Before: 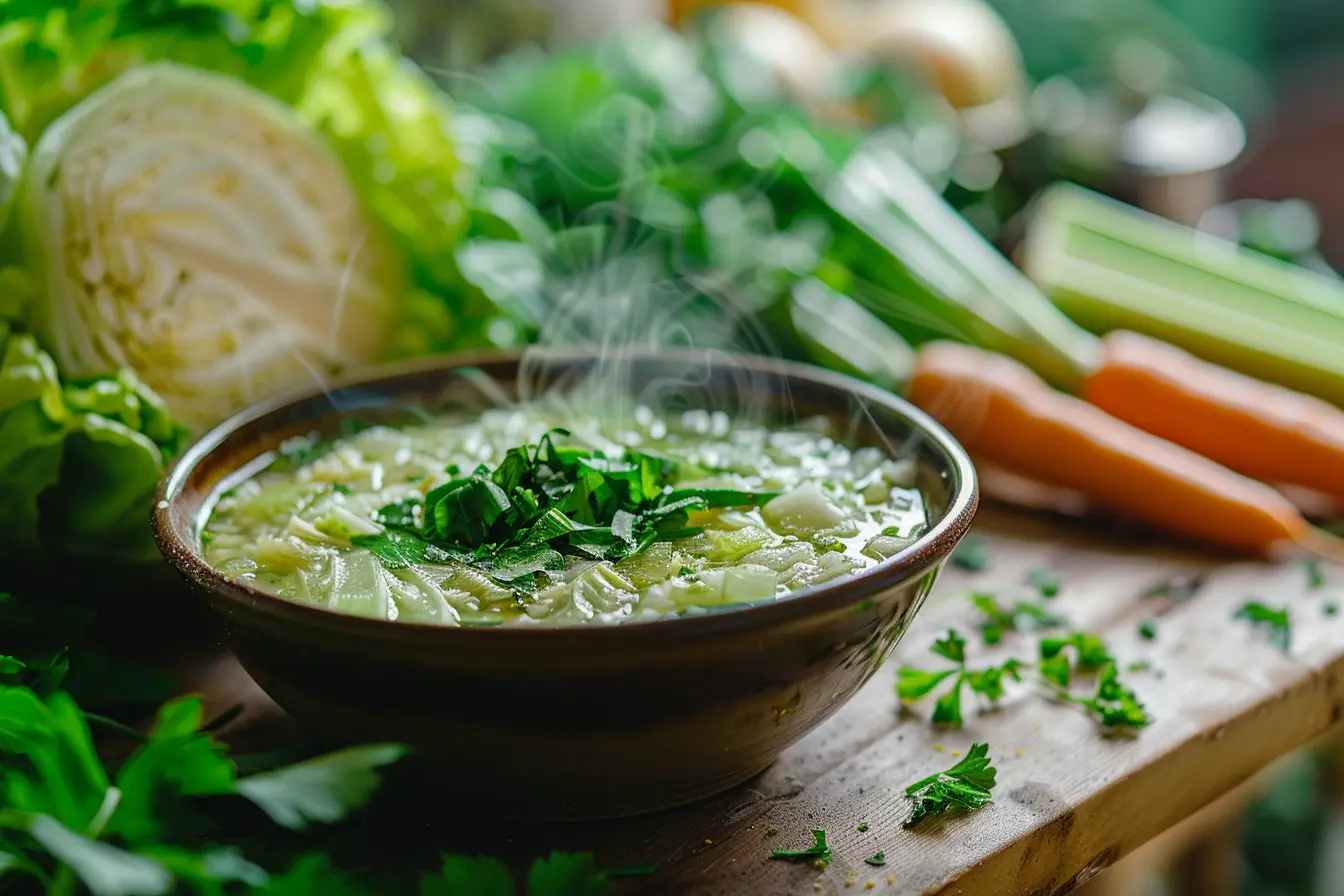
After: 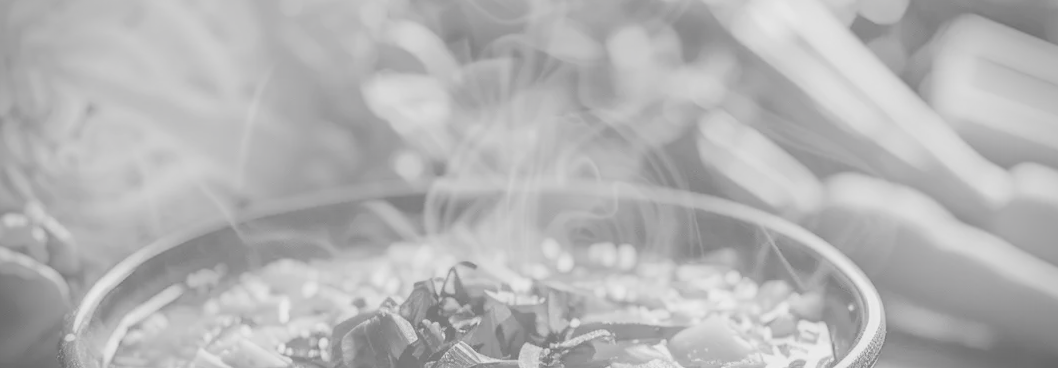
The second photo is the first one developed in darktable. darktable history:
crop: left 6.943%, top 18.641%, right 14.283%, bottom 40.238%
vignetting: fall-off start 90.28%, fall-off radius 38.53%, center (0, 0.008), width/height ratio 1.219, shape 1.29
color calibration: output gray [0.246, 0.254, 0.501, 0], illuminant same as pipeline (D50), adaptation none (bypass), x 0.334, y 0.334, temperature 5016.7 K
color balance rgb: shadows lift › chroma 2.904%, shadows lift › hue 280.55°, perceptual saturation grading › global saturation -1.98%, perceptual saturation grading › highlights -7.922%, perceptual saturation grading › mid-tones 8.506%, perceptual saturation grading › shadows 3.137%
contrast brightness saturation: contrast -0.323, brightness 0.765, saturation -0.791
